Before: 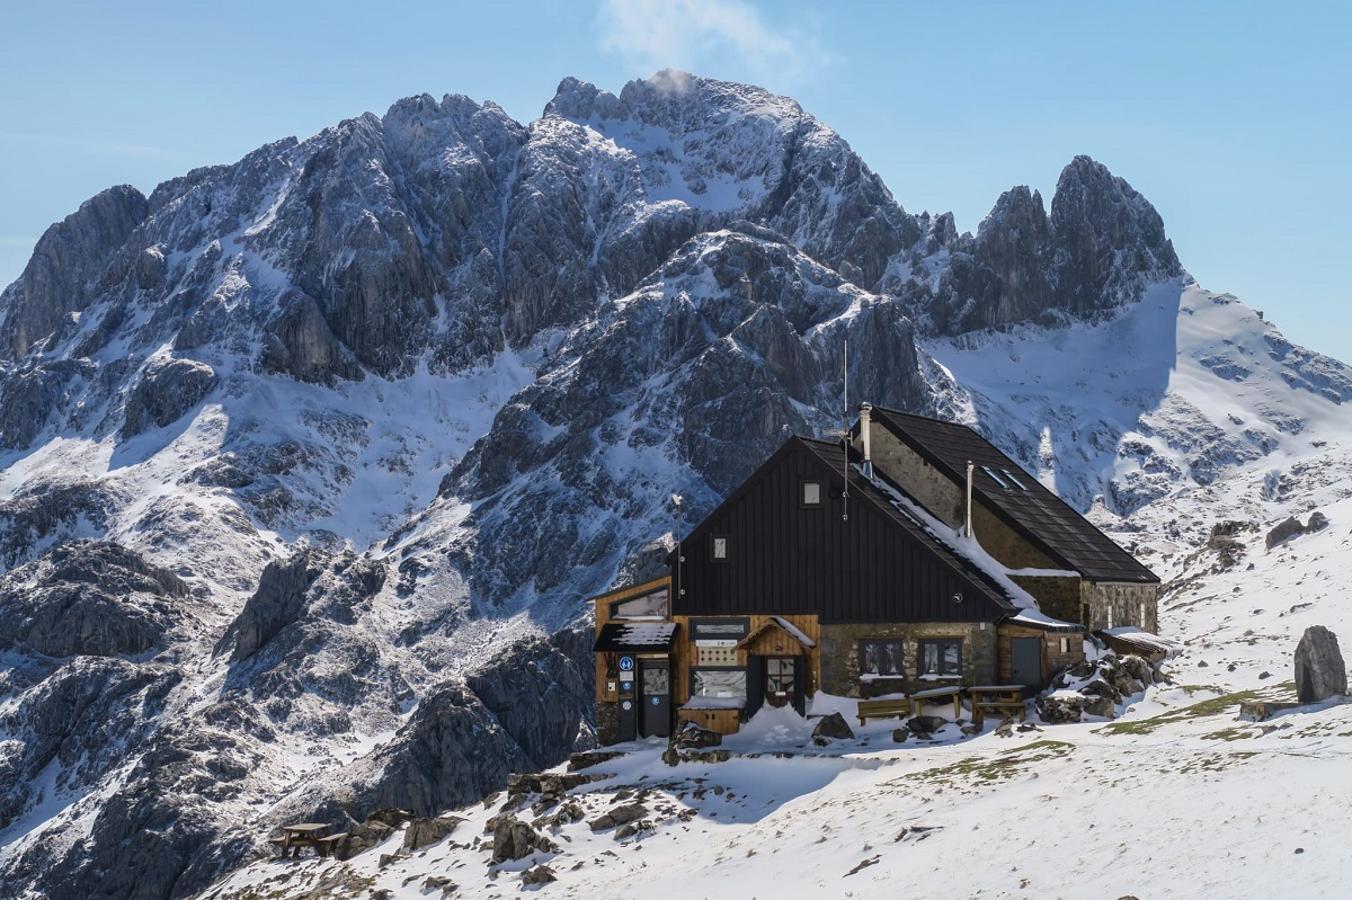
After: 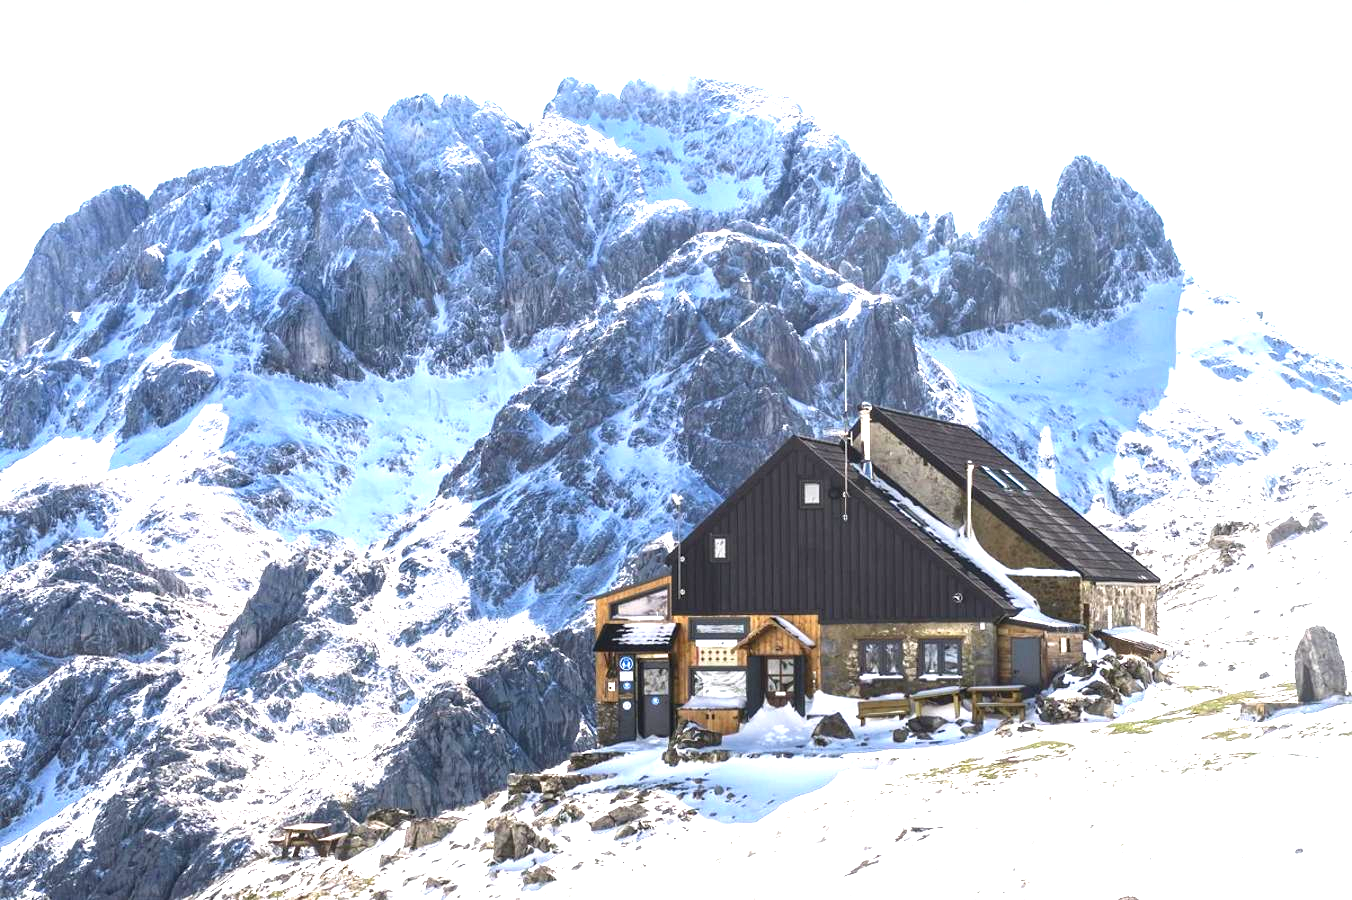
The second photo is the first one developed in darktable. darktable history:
exposure: black level correction 0, exposure 2 EV, compensate highlight preservation false
base curve: curves: ch0 [(0, 0) (0.989, 0.992)], preserve colors none
